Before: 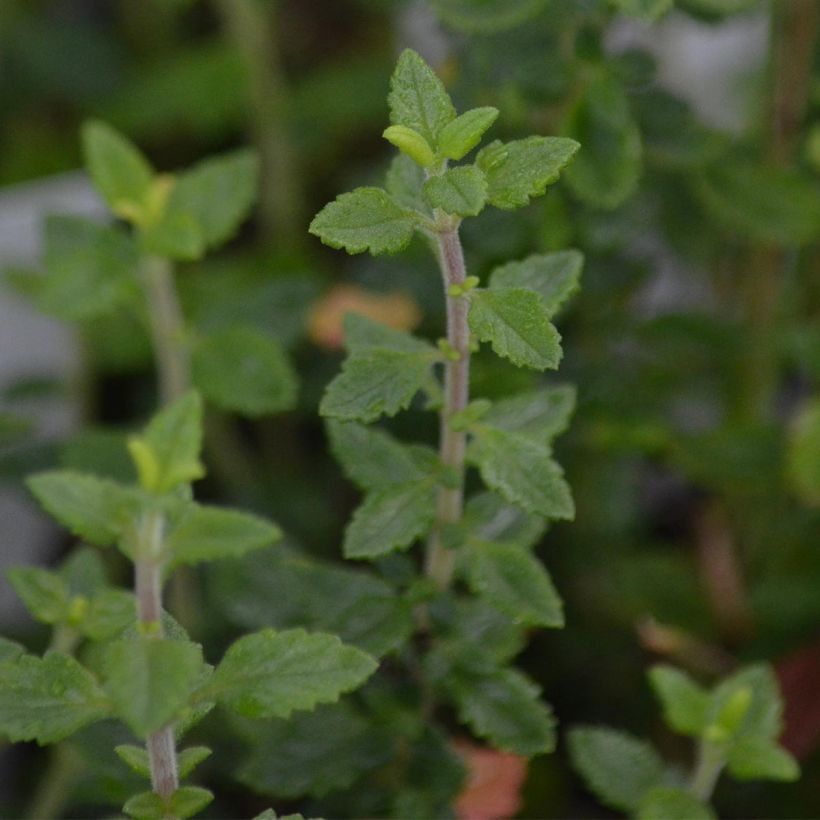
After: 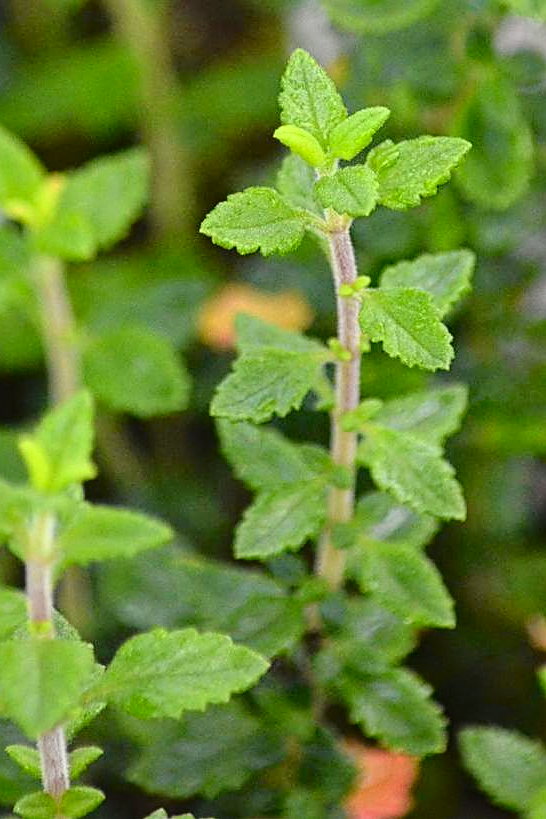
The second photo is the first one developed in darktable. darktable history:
contrast equalizer: octaves 7, y [[0.502, 0.505, 0.512, 0.529, 0.564, 0.588], [0.5 ×6], [0.502, 0.505, 0.512, 0.529, 0.564, 0.588], [0, 0.001, 0.001, 0.004, 0.008, 0.011], [0, 0.001, 0.001, 0.004, 0.008, 0.011]]
crop and rotate: left 13.39%, right 19.921%
sharpen: on, module defaults
exposure: exposure 1 EV, compensate exposure bias true, compensate highlight preservation false
tone curve: curves: ch0 [(0, 0.021) (0.049, 0.044) (0.157, 0.131) (0.359, 0.419) (0.469, 0.544) (0.634, 0.722) (0.839, 0.909) (0.998, 0.978)]; ch1 [(0, 0) (0.437, 0.408) (0.472, 0.47) (0.502, 0.503) (0.527, 0.53) (0.564, 0.573) (0.614, 0.654) (0.669, 0.748) (0.859, 0.899) (1, 1)]; ch2 [(0, 0) (0.33, 0.301) (0.421, 0.443) (0.487, 0.504) (0.502, 0.509) (0.535, 0.537) (0.565, 0.595) (0.608, 0.667) (1, 1)], color space Lab, independent channels, preserve colors none
